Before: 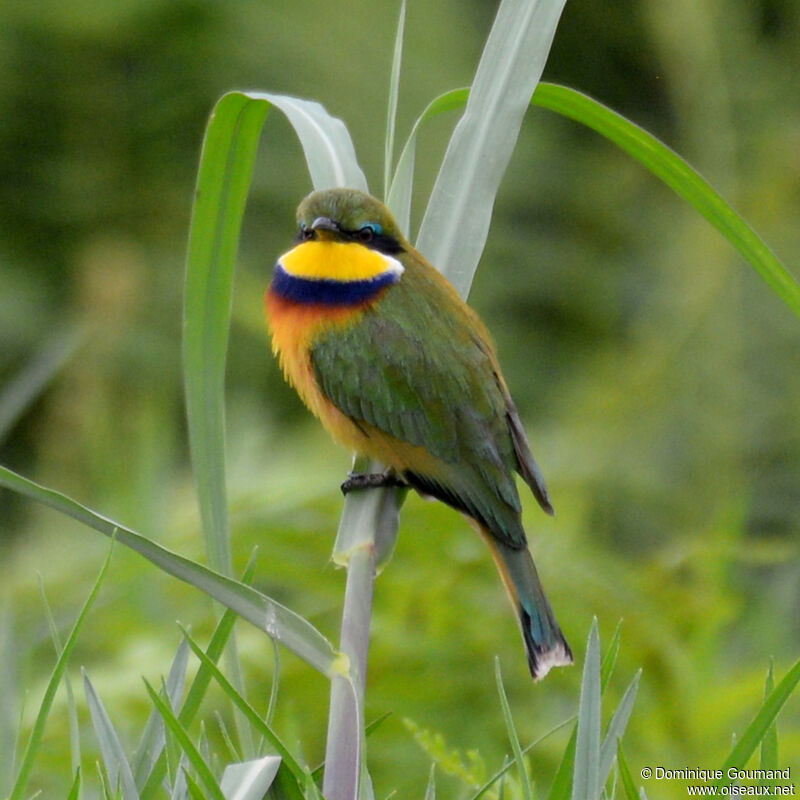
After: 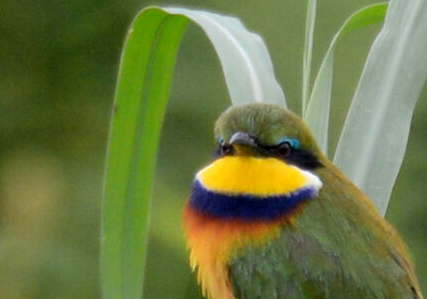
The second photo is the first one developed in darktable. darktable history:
crop: left 10.343%, top 10.697%, right 36.171%, bottom 51.803%
